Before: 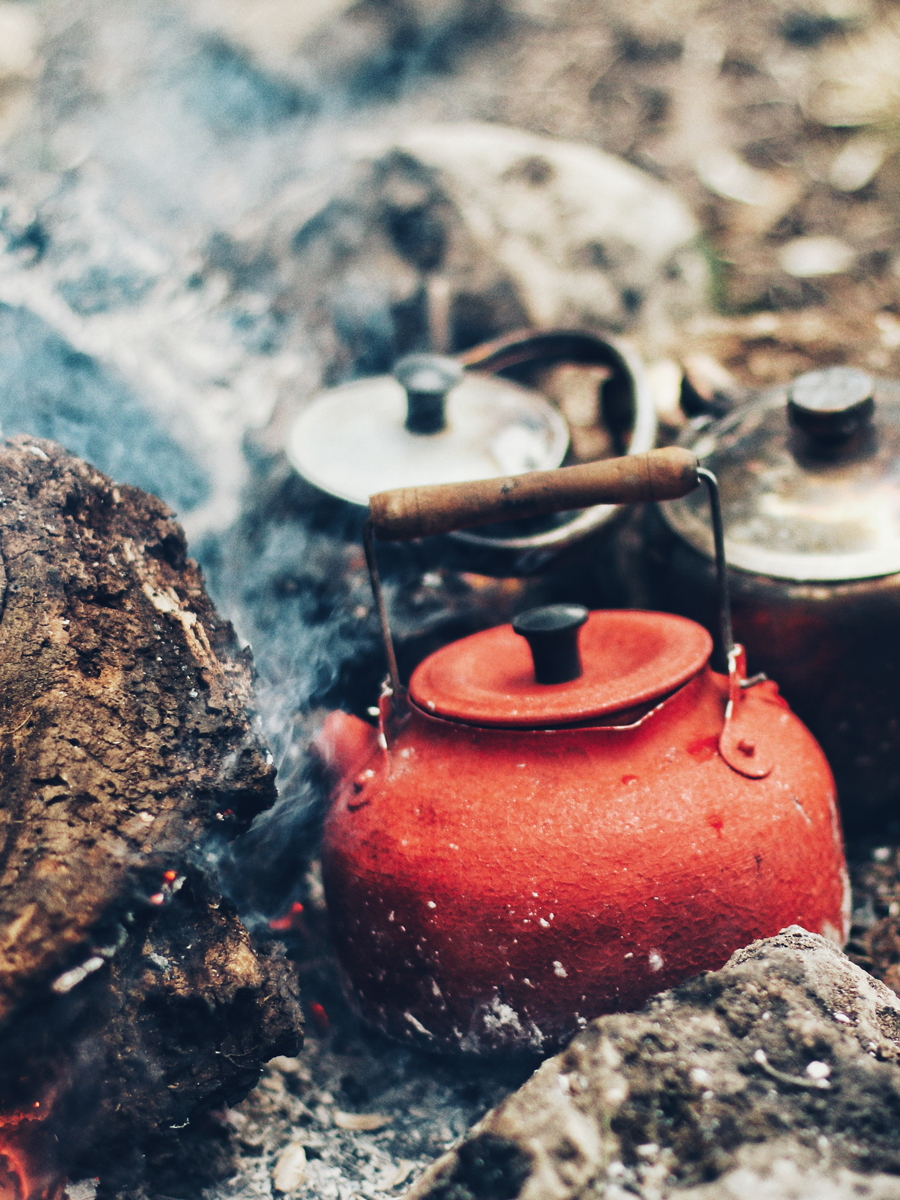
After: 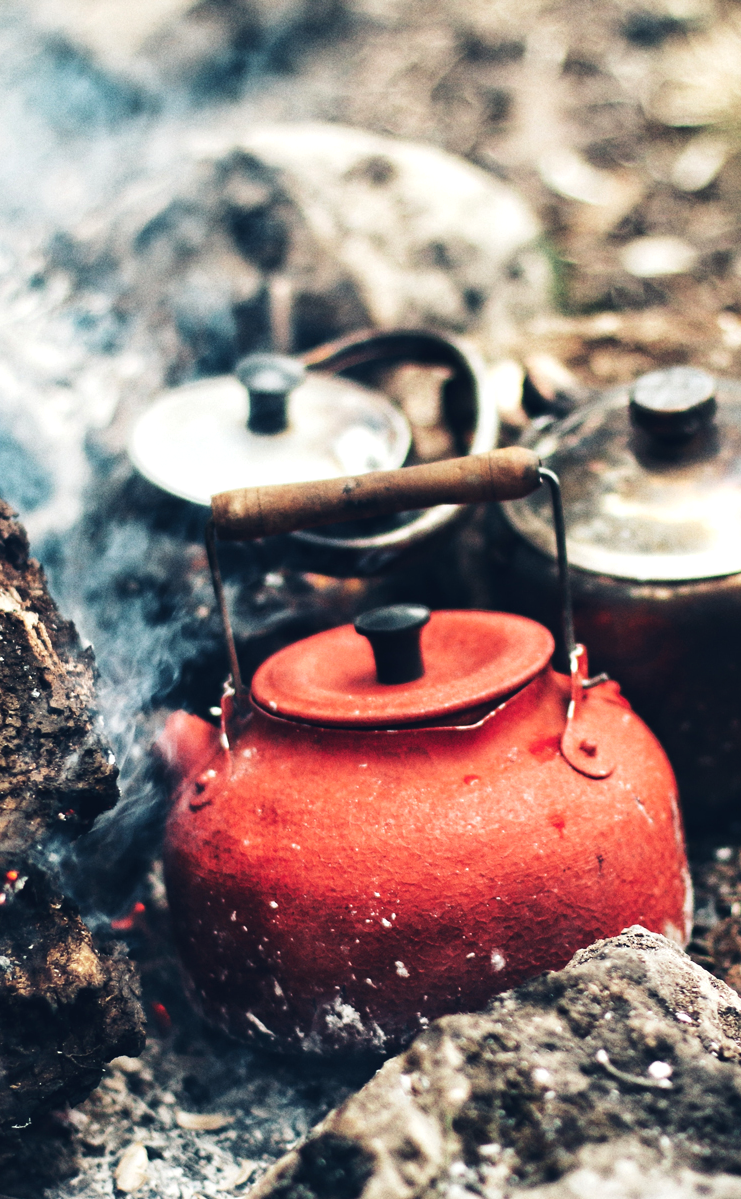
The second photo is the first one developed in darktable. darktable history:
crop: left 17.582%, bottom 0.031%
tone equalizer: -8 EV -0.417 EV, -7 EV -0.389 EV, -6 EV -0.333 EV, -5 EV -0.222 EV, -3 EV 0.222 EV, -2 EV 0.333 EV, -1 EV 0.389 EV, +0 EV 0.417 EV, edges refinement/feathering 500, mask exposure compensation -1.57 EV, preserve details no
